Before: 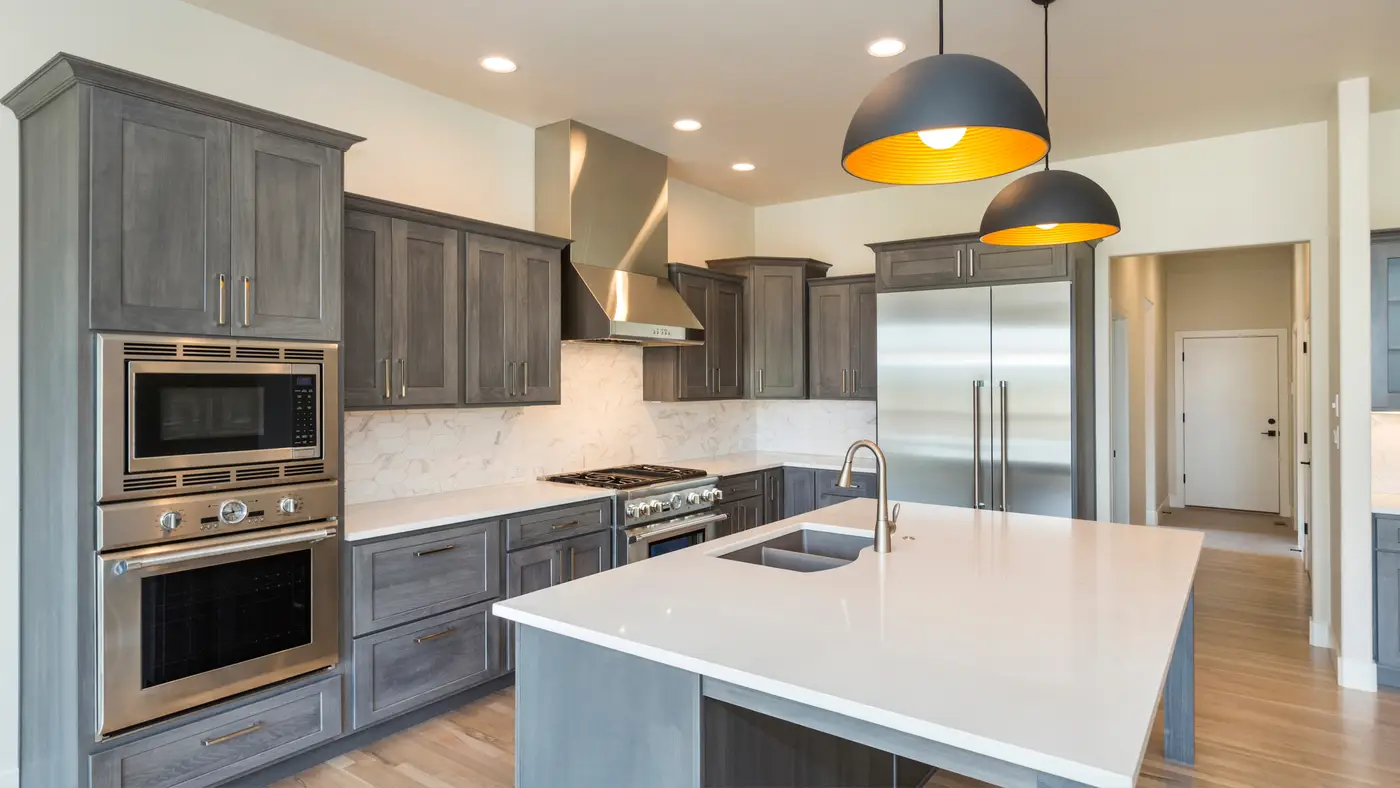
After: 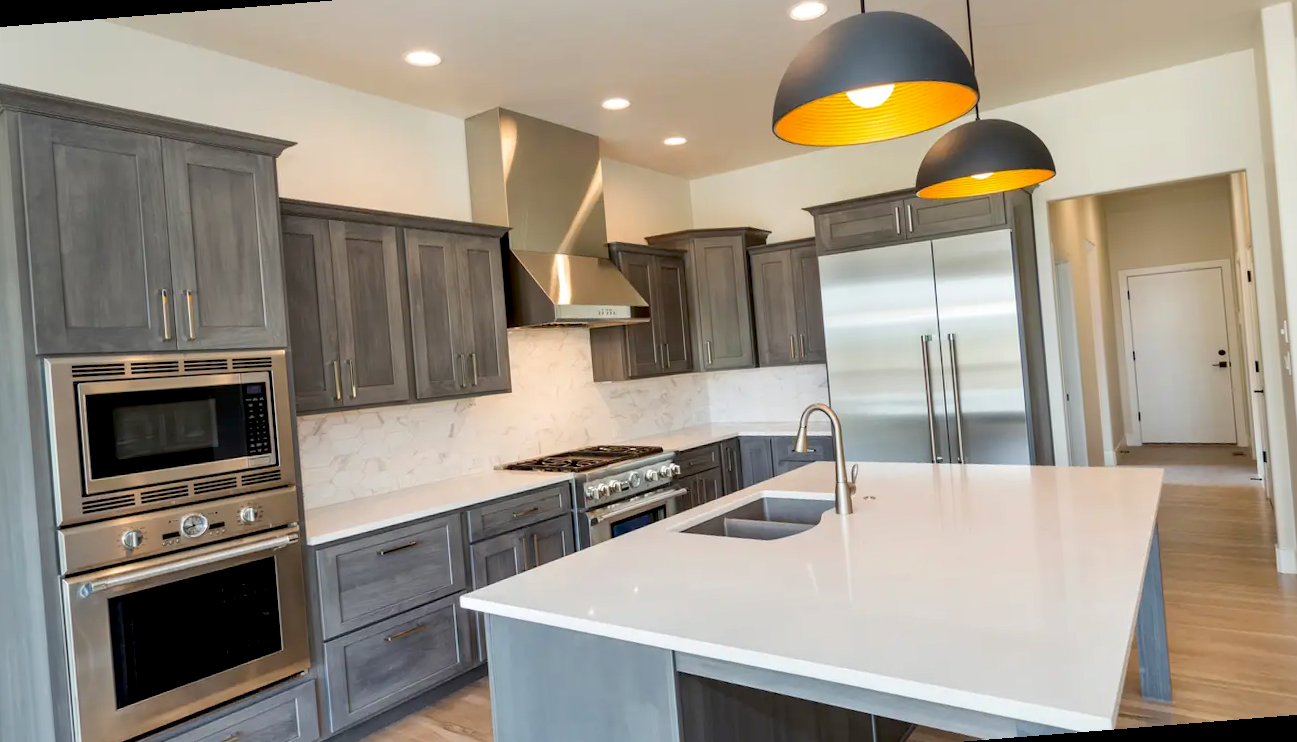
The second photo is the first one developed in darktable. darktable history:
rotate and perspective: rotation -4.57°, crop left 0.054, crop right 0.944, crop top 0.087, crop bottom 0.914
exposure: black level correction 0.011, compensate highlight preservation false
